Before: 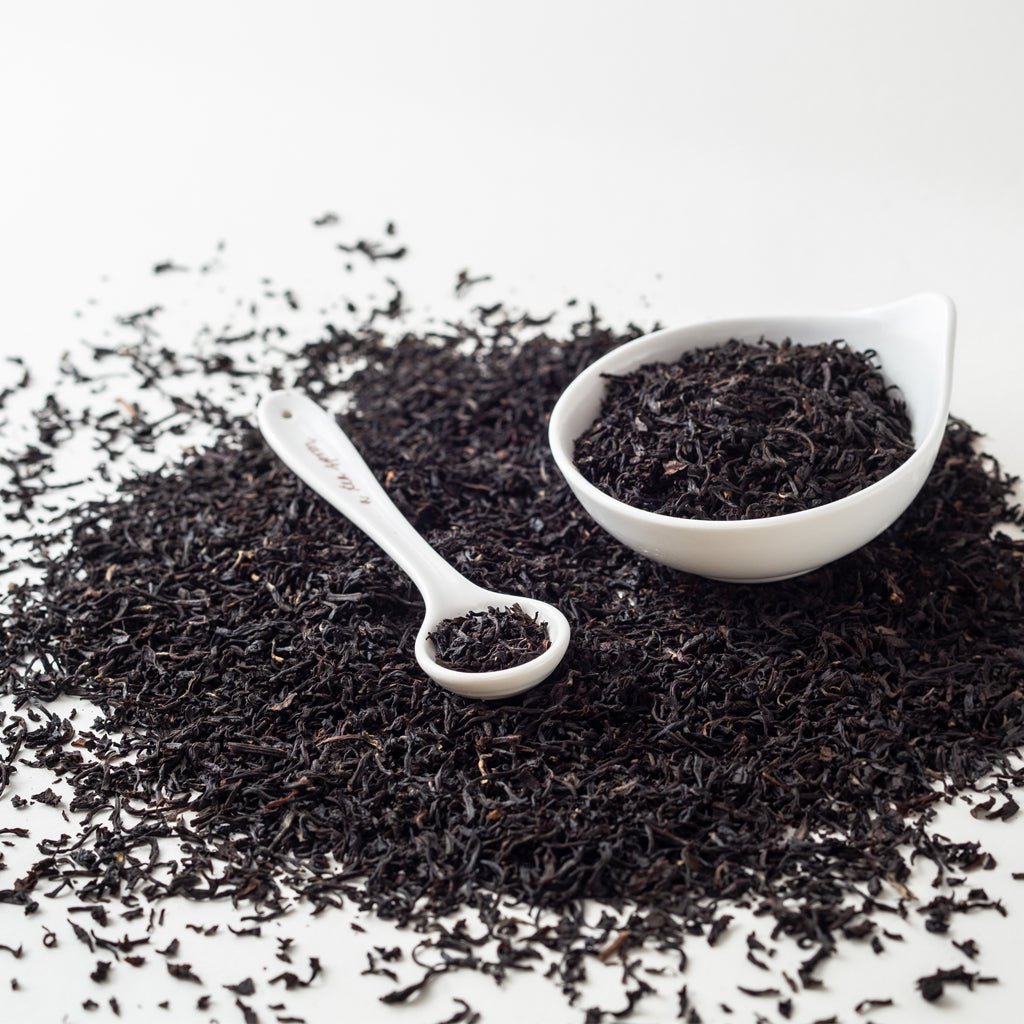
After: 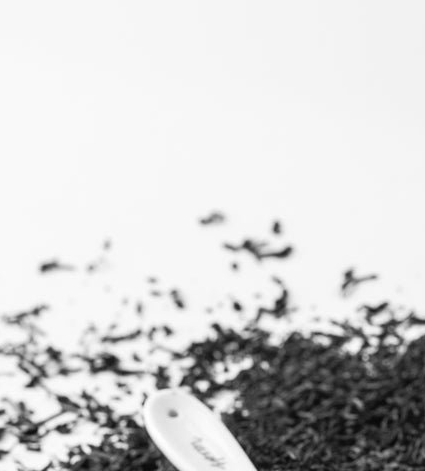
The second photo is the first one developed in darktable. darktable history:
color calibration: output gray [0.21, 0.42, 0.37, 0], illuminant same as pipeline (D50), adaptation none (bypass), x 0.332, y 0.333, temperature 5008.04 K
crop and rotate: left 11.187%, top 0.111%, right 47.275%, bottom 53.8%
